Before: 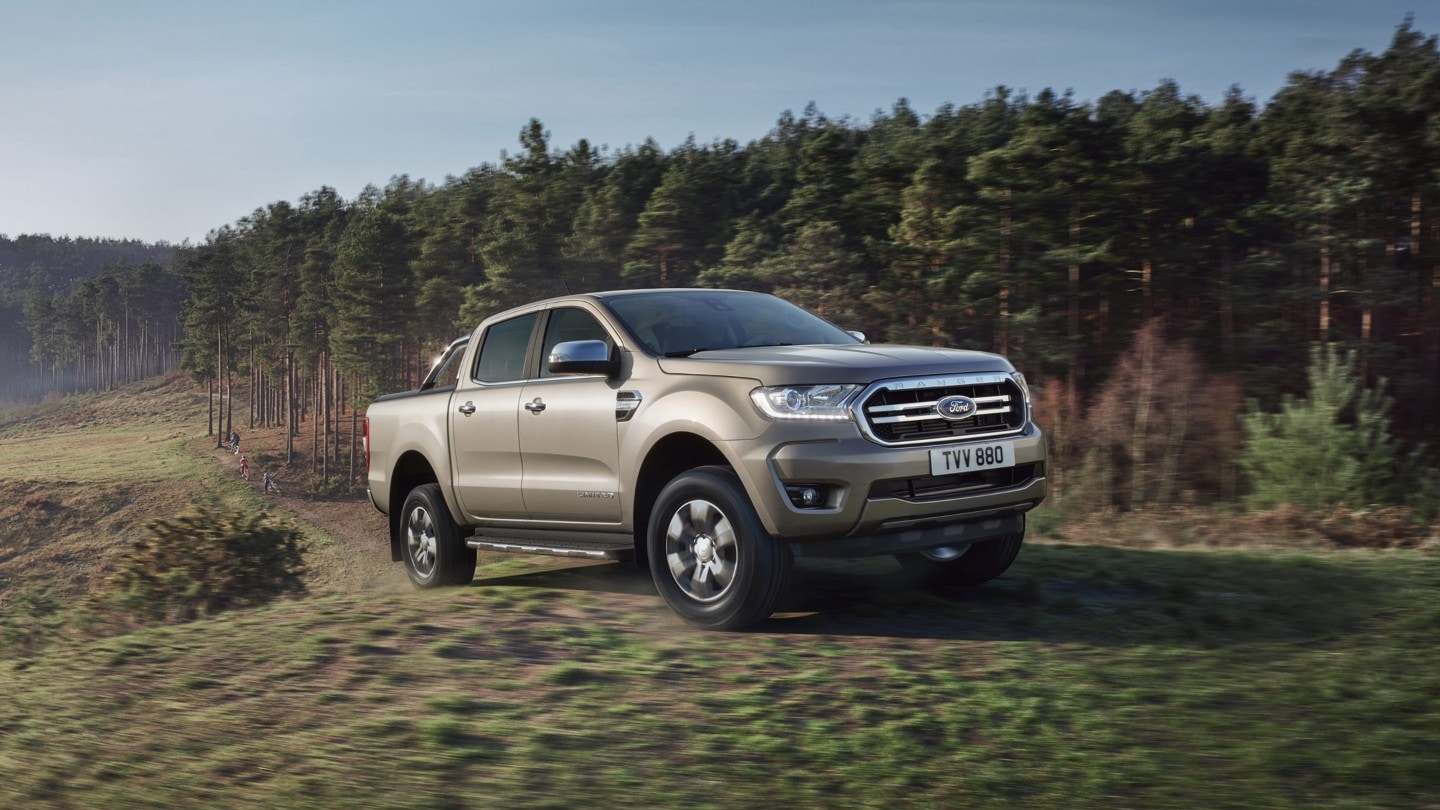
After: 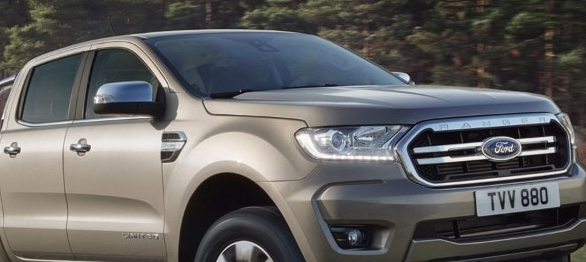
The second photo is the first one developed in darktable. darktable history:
crop: left 31.624%, top 32.039%, right 27.631%, bottom 35.5%
